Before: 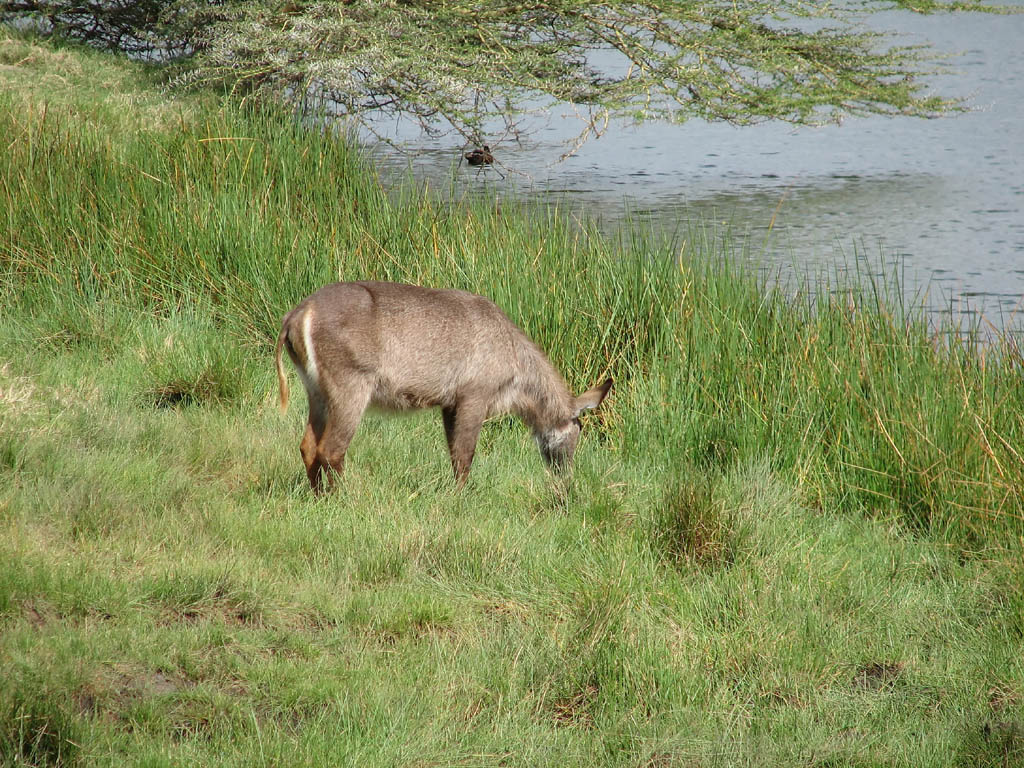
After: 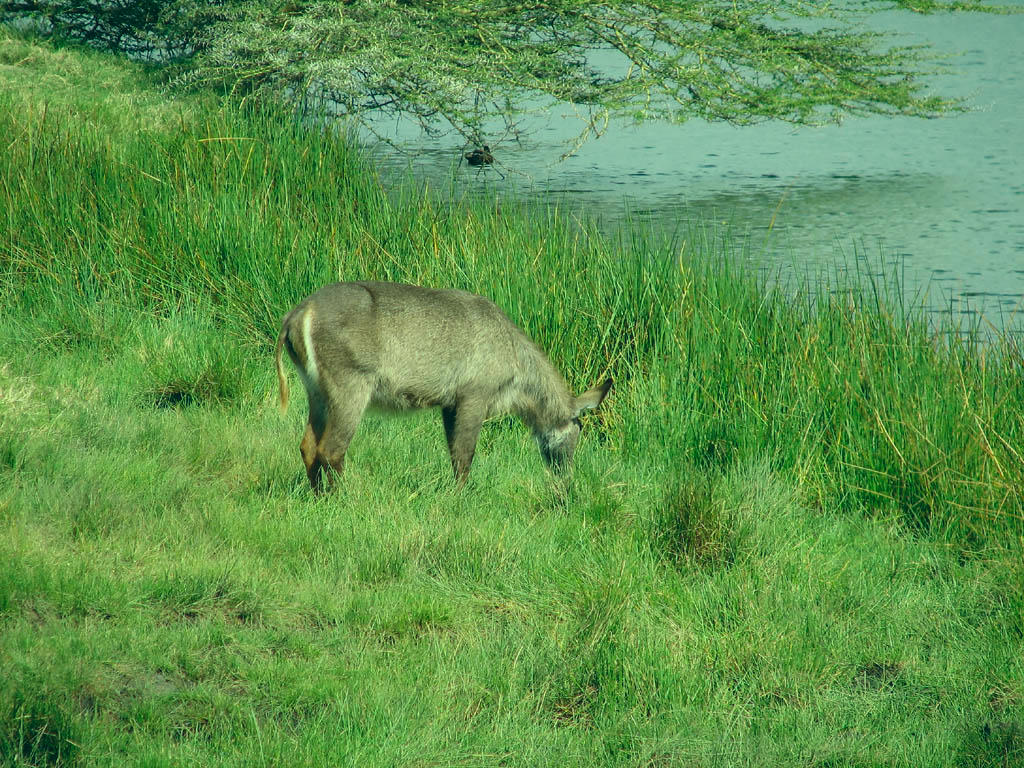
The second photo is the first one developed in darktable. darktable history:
color balance: lift [1.005, 1.002, 0.998, 0.998], gamma [1, 1.021, 1.02, 0.979], gain [0.923, 1.066, 1.056, 0.934]
contrast brightness saturation: contrast 0.05
color correction: highlights a* -20.08, highlights b* 9.8, shadows a* -20.4, shadows b* -10.76
